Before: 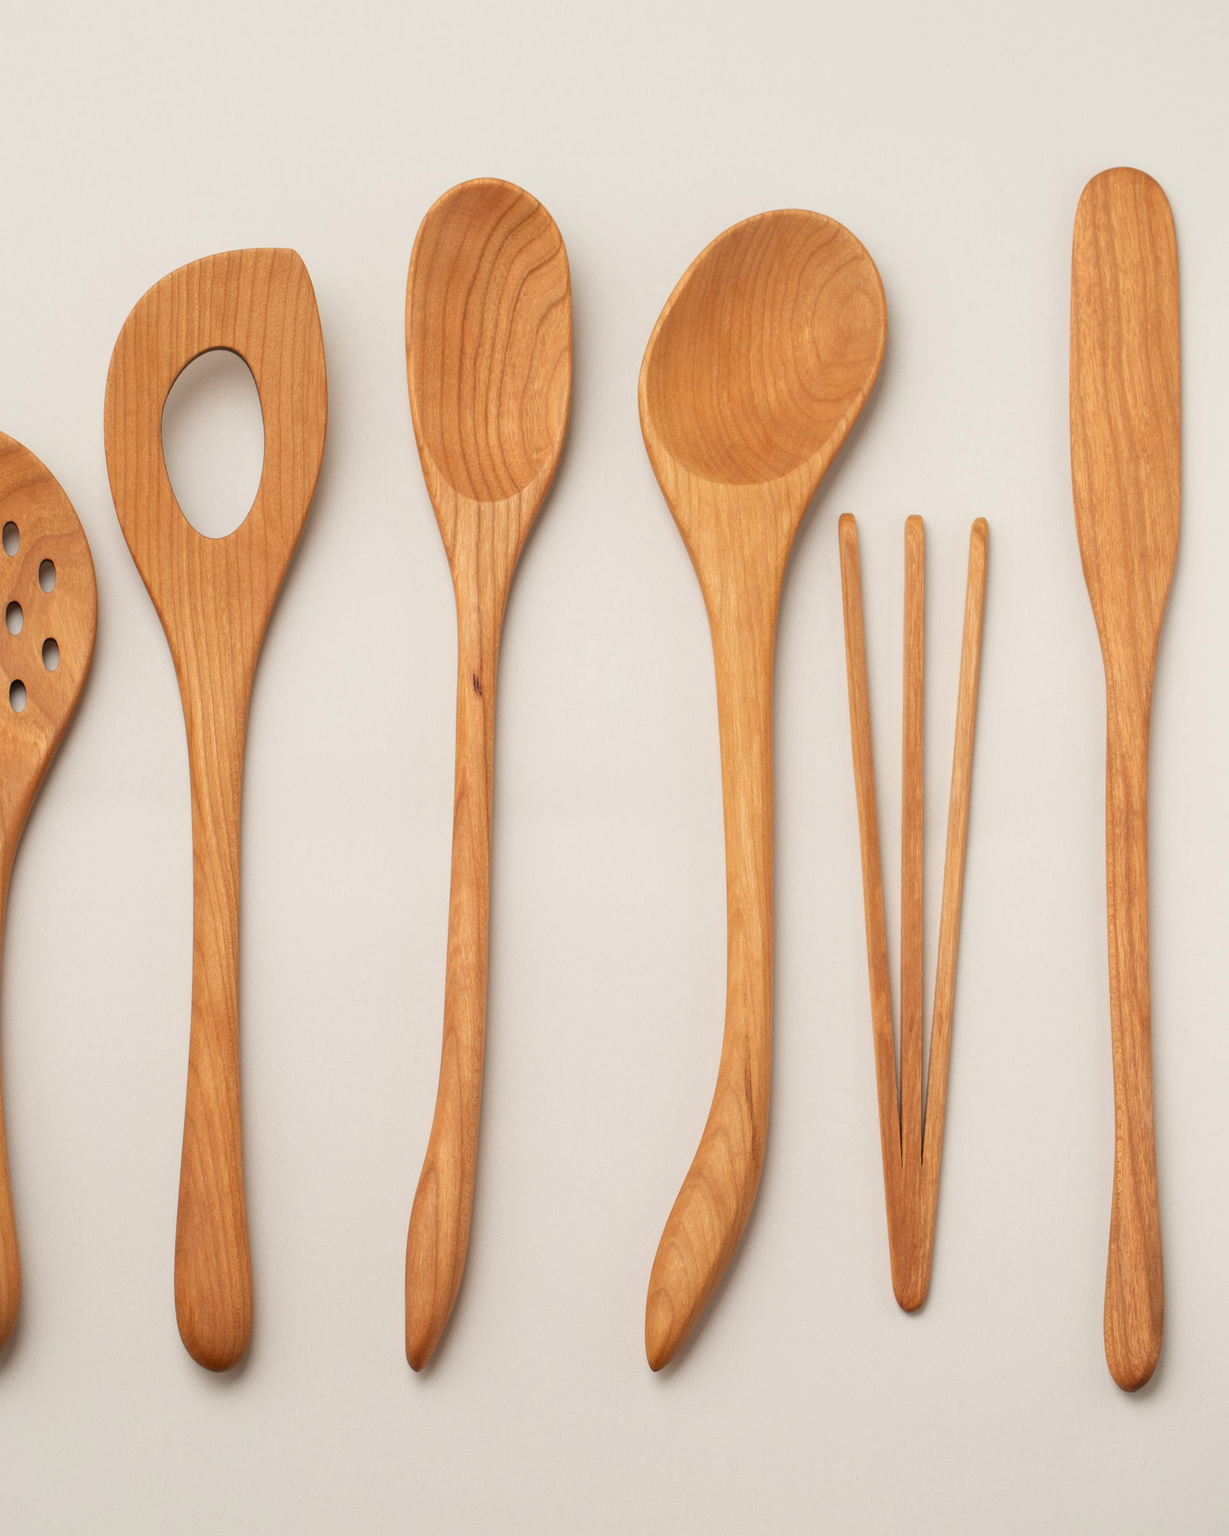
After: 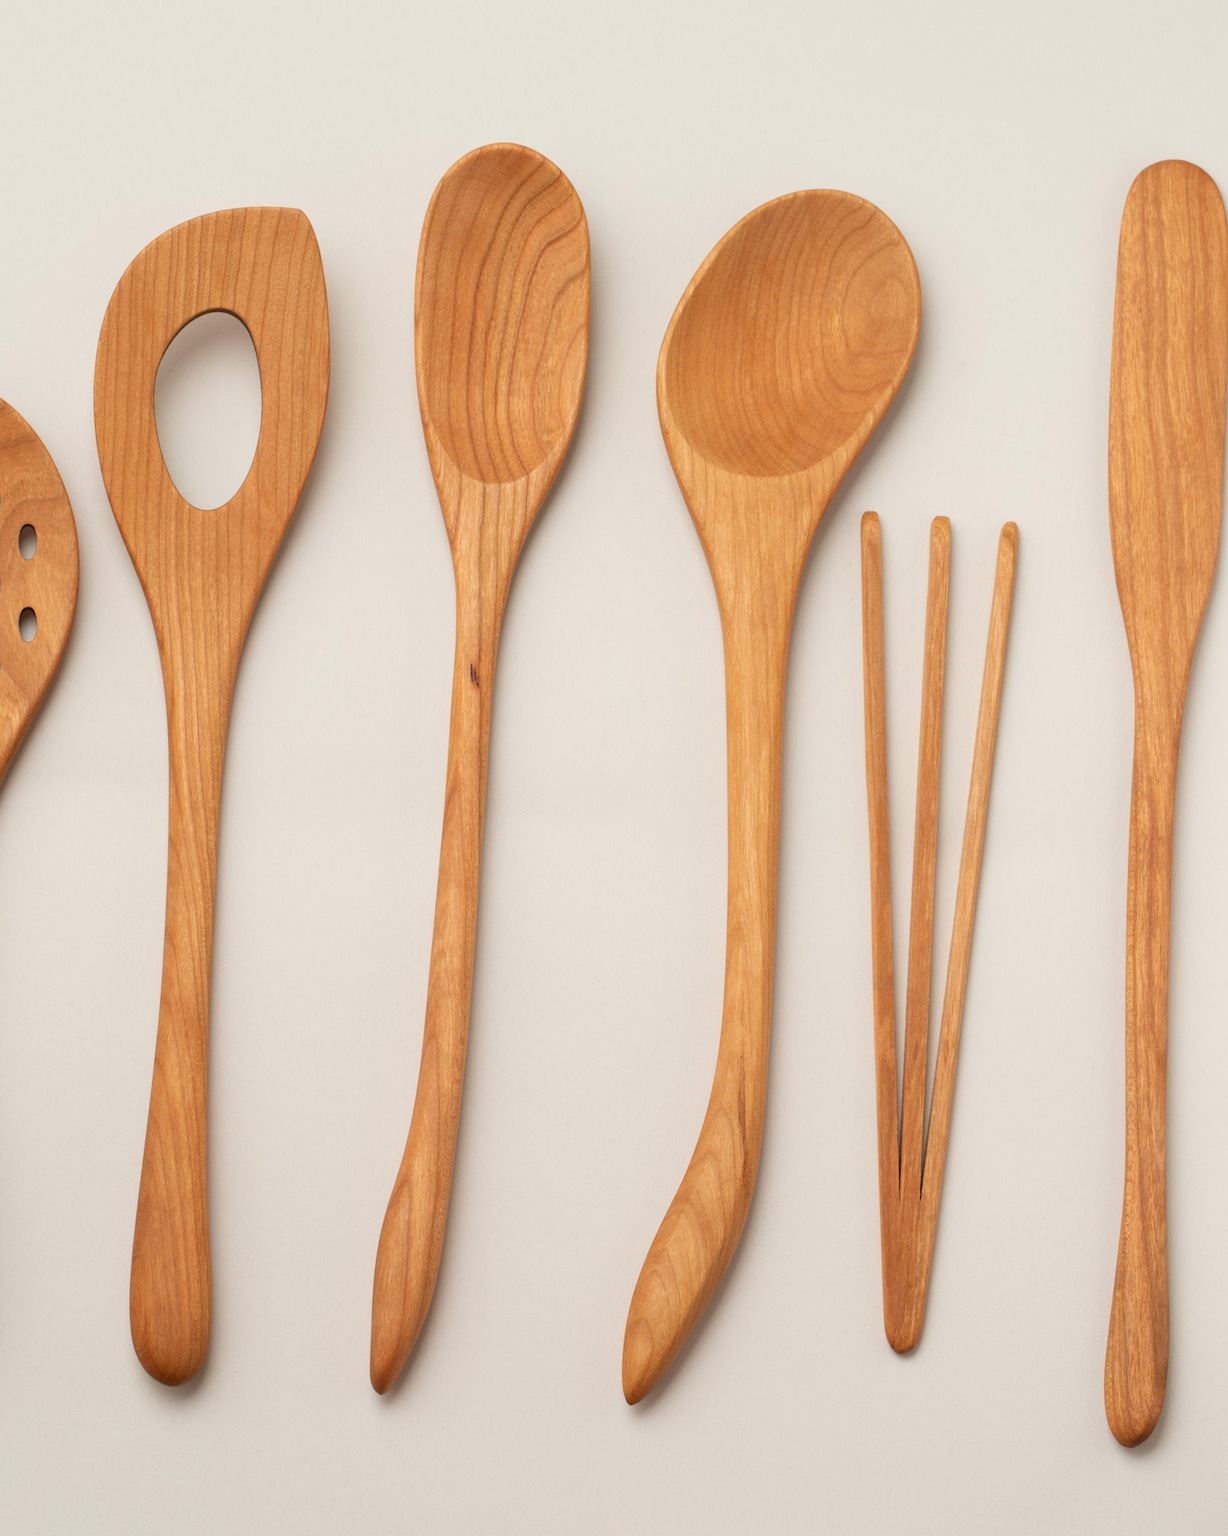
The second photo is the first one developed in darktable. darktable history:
crop and rotate: angle -2.41°
exposure: compensate highlight preservation false
